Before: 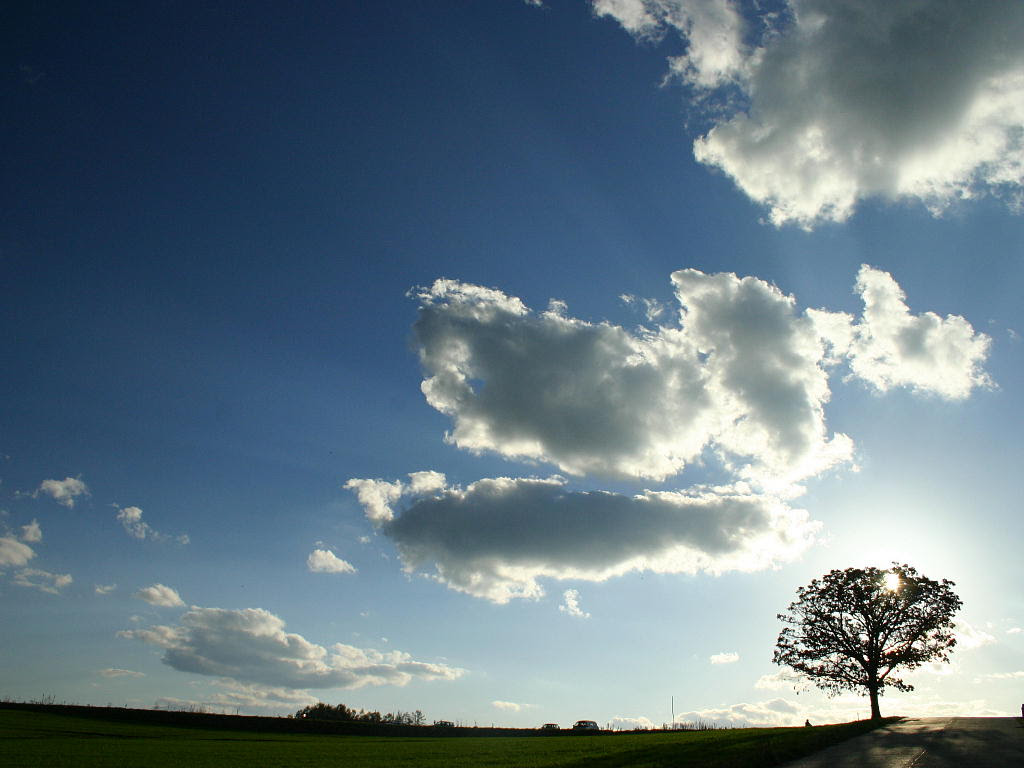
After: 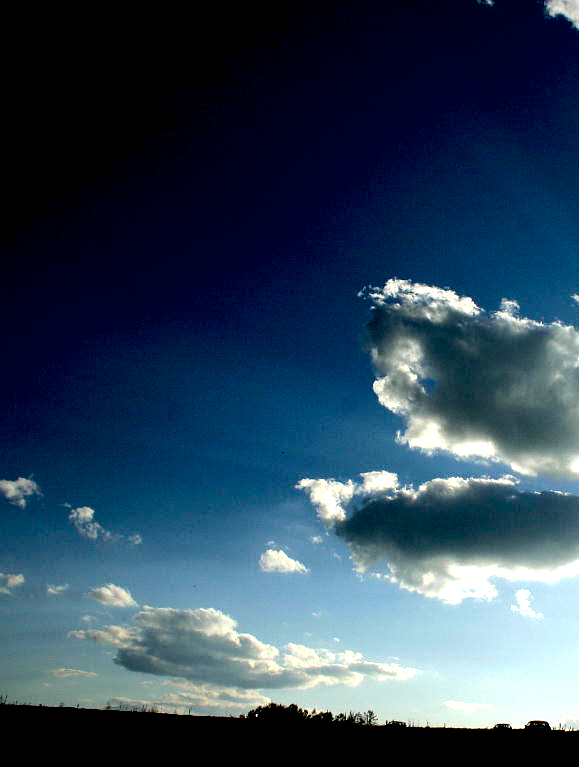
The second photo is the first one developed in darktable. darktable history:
crop: left 4.754%, right 38.648%
color balance rgb: highlights gain › luminance 9.907%, perceptual saturation grading › global saturation 0.916%, perceptual brilliance grading › highlights 17.971%, perceptual brilliance grading › mid-tones 32.428%, perceptual brilliance grading › shadows -31.12%, global vibrance 20%
exposure: black level correction 0.057, compensate exposure bias true, compensate highlight preservation false
